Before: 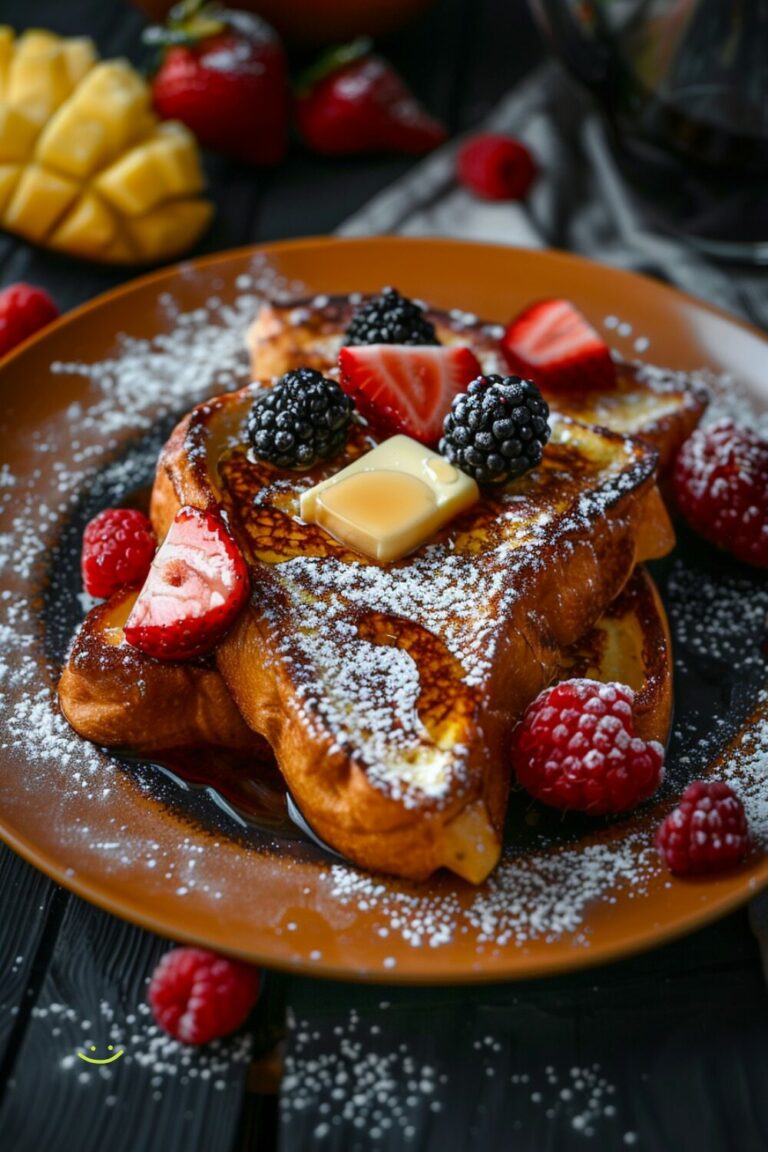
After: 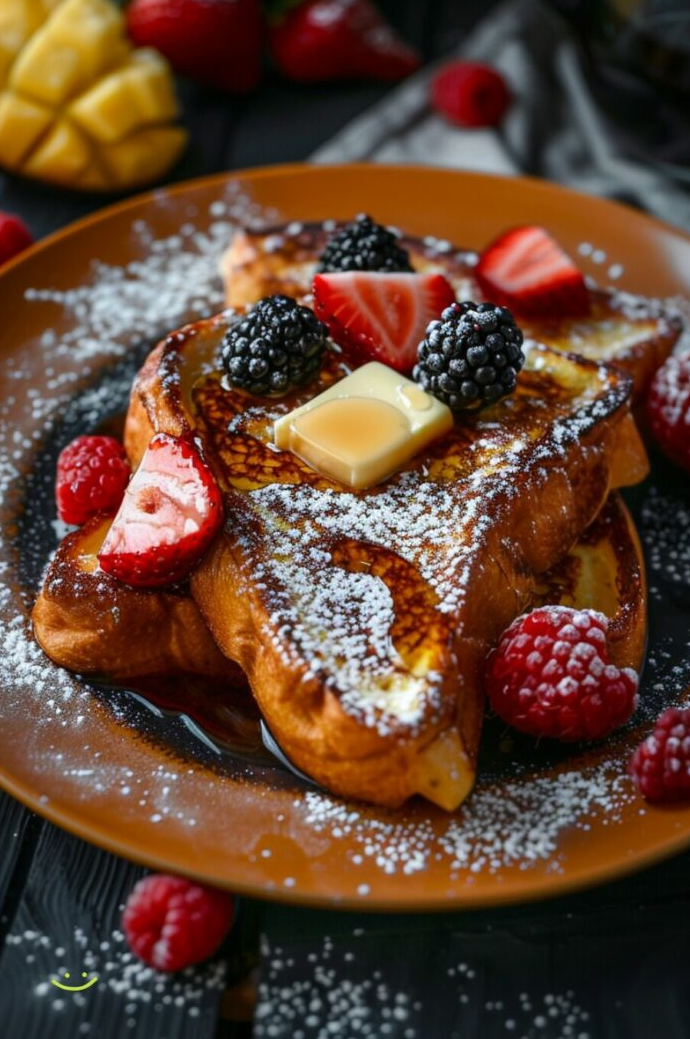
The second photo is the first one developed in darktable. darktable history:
crop: left 3.398%, top 6.409%, right 6.647%, bottom 3.336%
